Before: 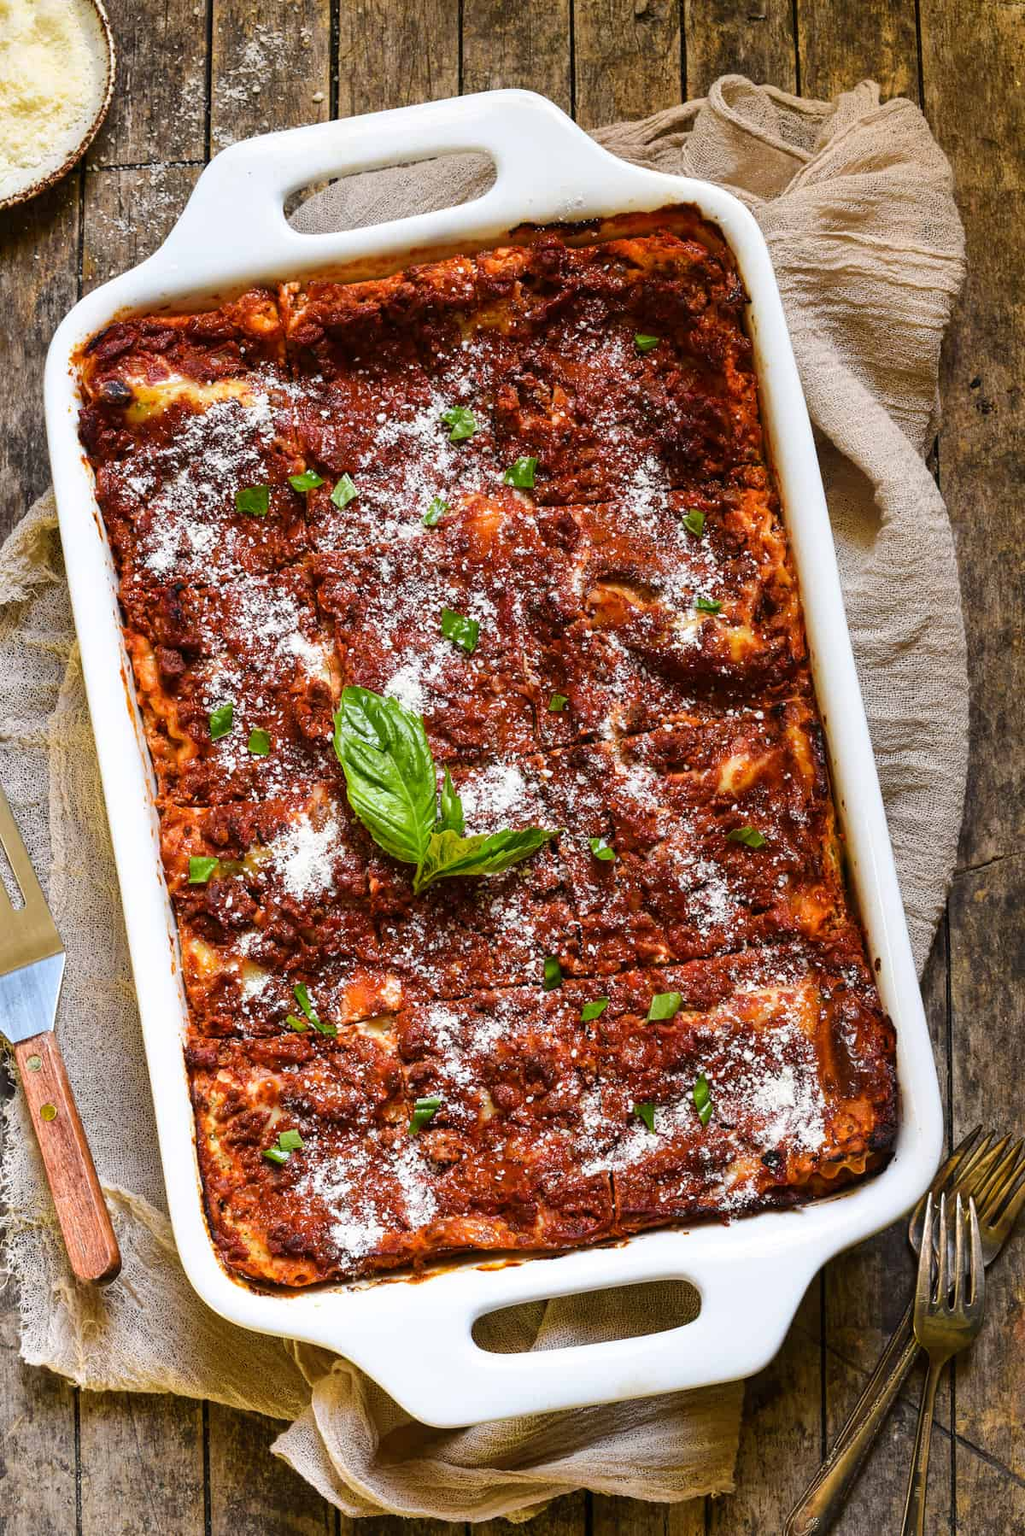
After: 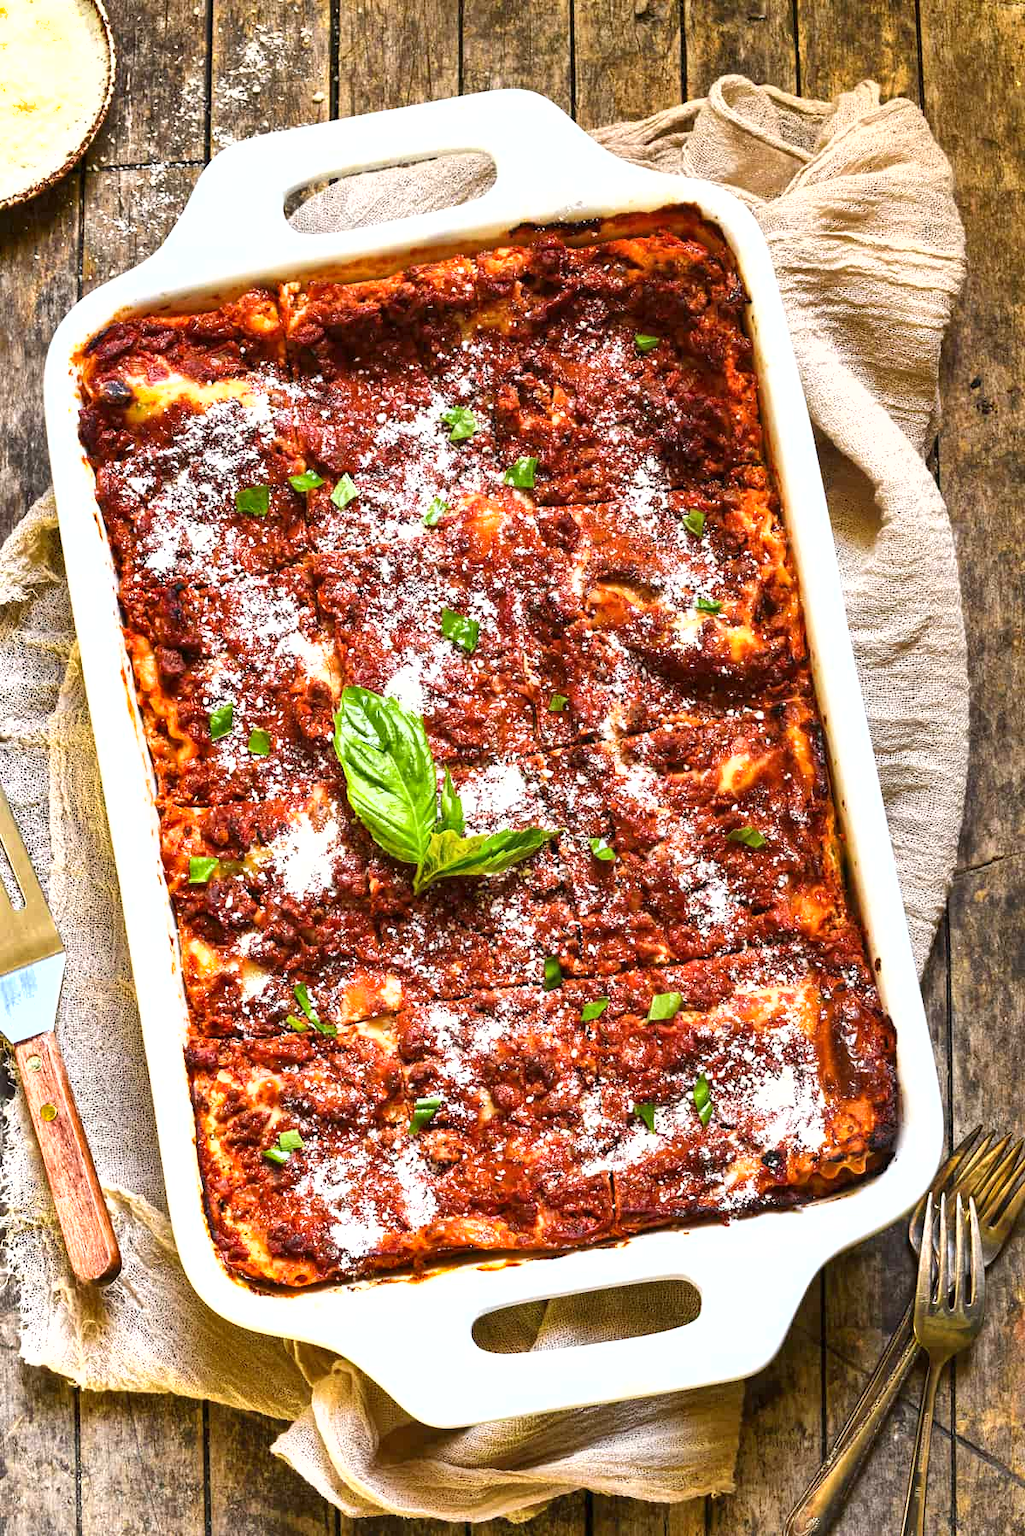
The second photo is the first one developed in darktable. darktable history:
local contrast: mode bilateral grid, contrast 10, coarseness 25, detail 115%, midtone range 0.2
exposure: exposure 0.921 EV, compensate highlight preservation false
shadows and highlights: low approximation 0.01, soften with gaussian
